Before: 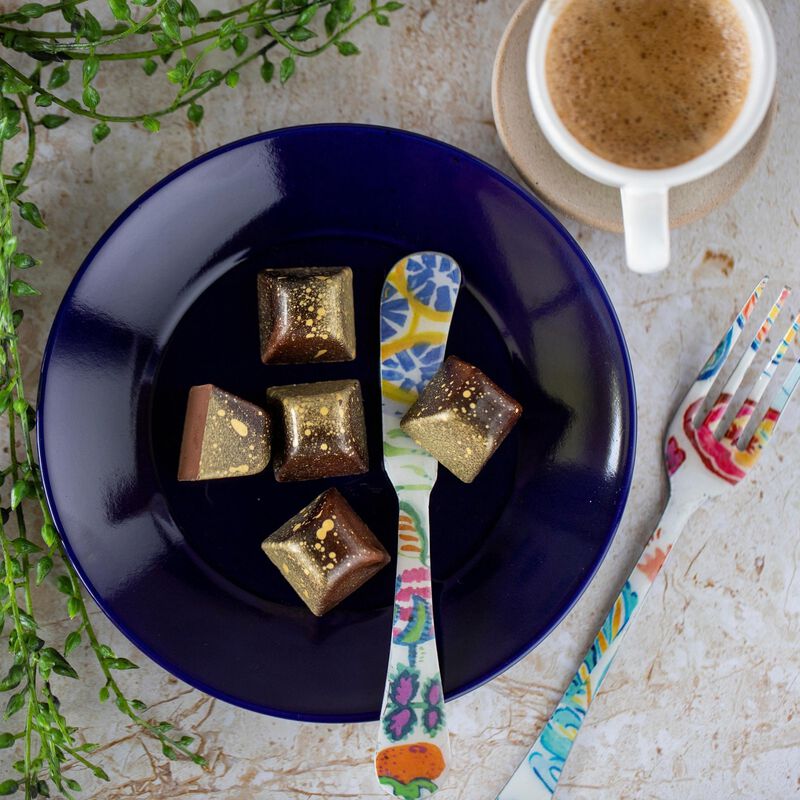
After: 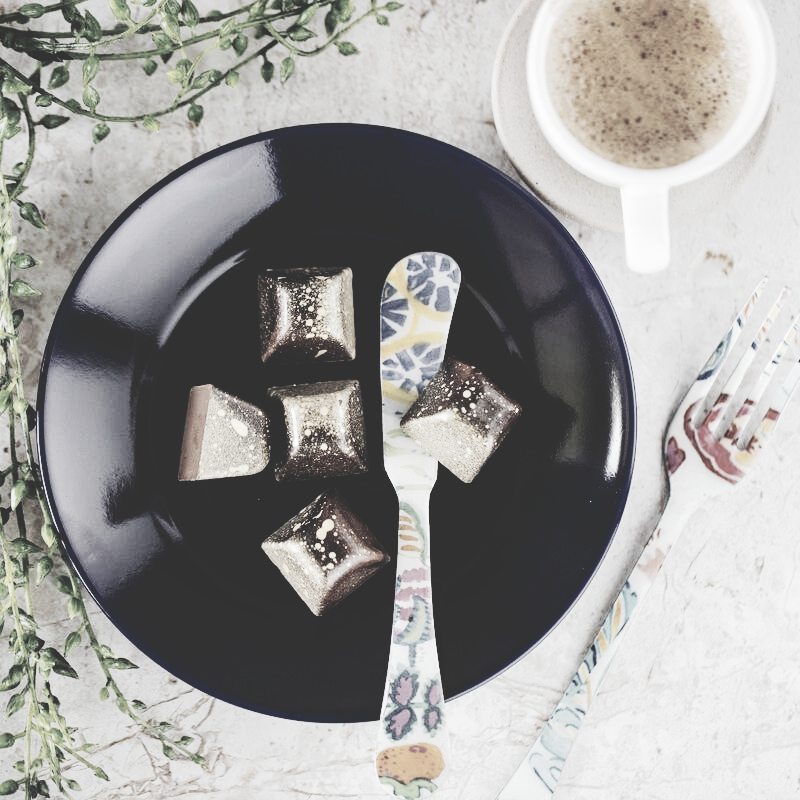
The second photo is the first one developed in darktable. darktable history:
color correction: saturation 0.2
base curve: curves: ch0 [(0, 0) (0.028, 0.03) (0.121, 0.232) (0.46, 0.748) (0.859, 0.968) (1, 1)], preserve colors none
tone curve: curves: ch0 [(0, 0) (0.003, 0.184) (0.011, 0.184) (0.025, 0.189) (0.044, 0.192) (0.069, 0.194) (0.1, 0.2) (0.136, 0.202) (0.177, 0.206) (0.224, 0.214) (0.277, 0.243) (0.335, 0.297) (0.399, 0.39) (0.468, 0.508) (0.543, 0.653) (0.623, 0.754) (0.709, 0.834) (0.801, 0.887) (0.898, 0.925) (1, 1)], preserve colors none
exposure: black level correction -0.025, exposure -0.117 EV, compensate highlight preservation false
